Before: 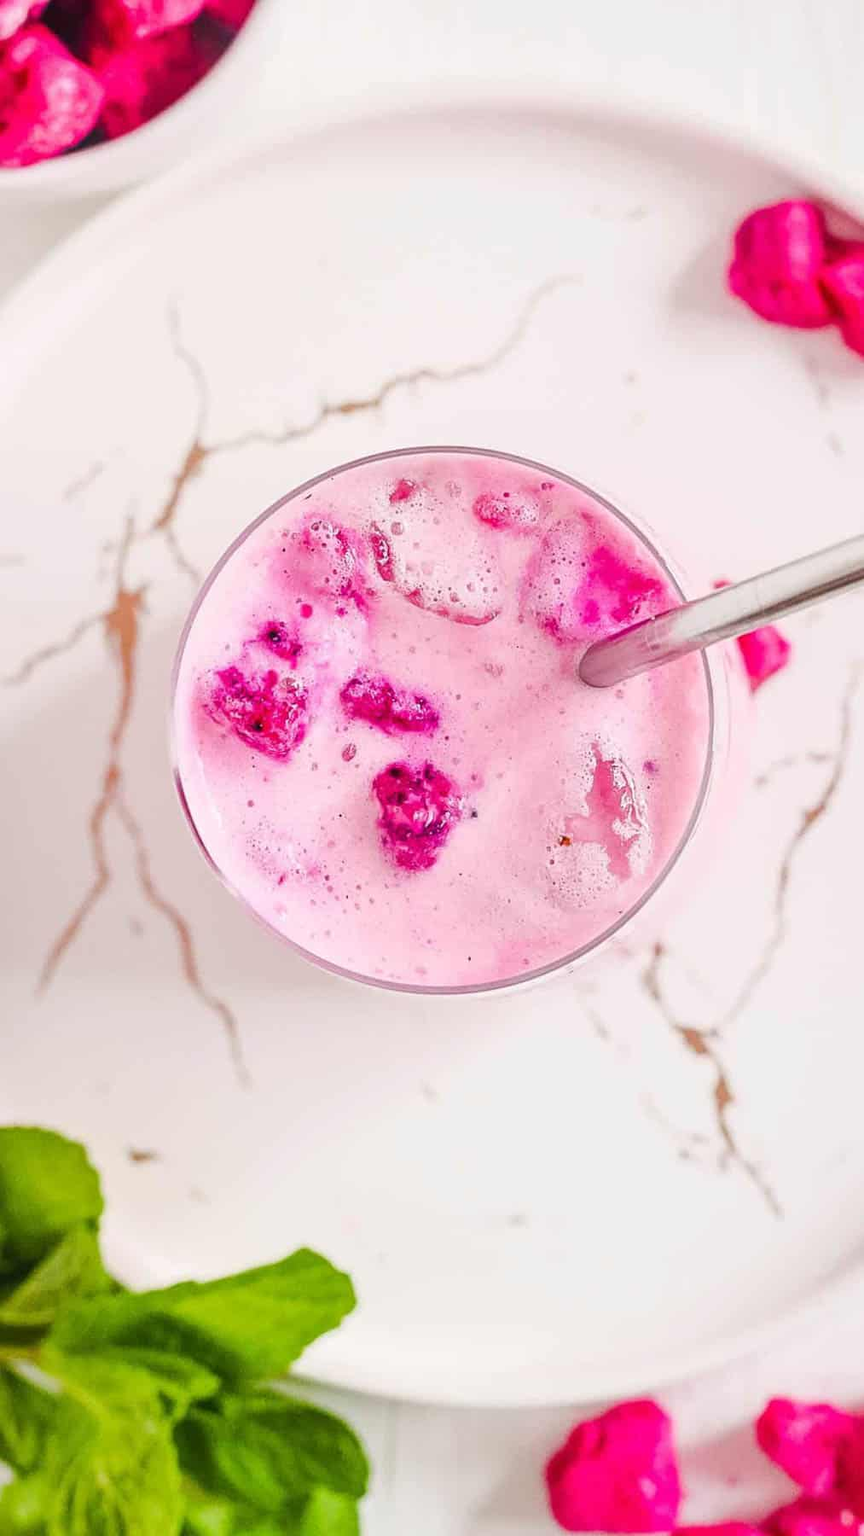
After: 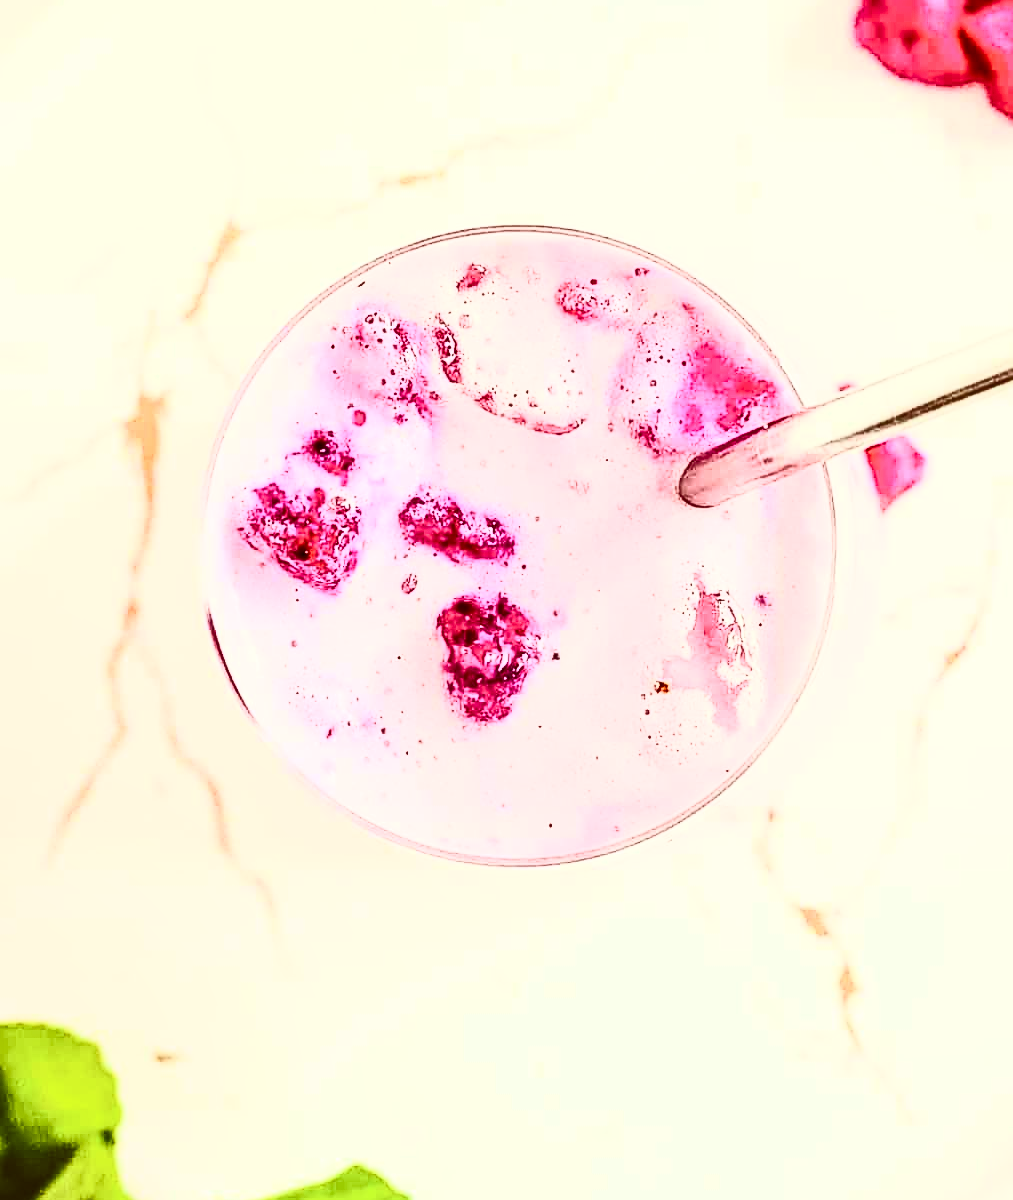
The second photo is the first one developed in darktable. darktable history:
crop: top 16.562%, bottom 16.763%
tone equalizer: edges refinement/feathering 500, mask exposure compensation -1.57 EV, preserve details guided filter
sharpen: on, module defaults
contrast brightness saturation: contrast 0.92, brightness 0.203
local contrast: on, module defaults
color balance rgb: shadows lift › chroma 2.928%, shadows lift › hue 280.25°, perceptual saturation grading › global saturation 0.627%, global vibrance 20%
color correction: highlights a* -5.3, highlights b* 9.8, shadows a* 9.38, shadows b* 24.76
